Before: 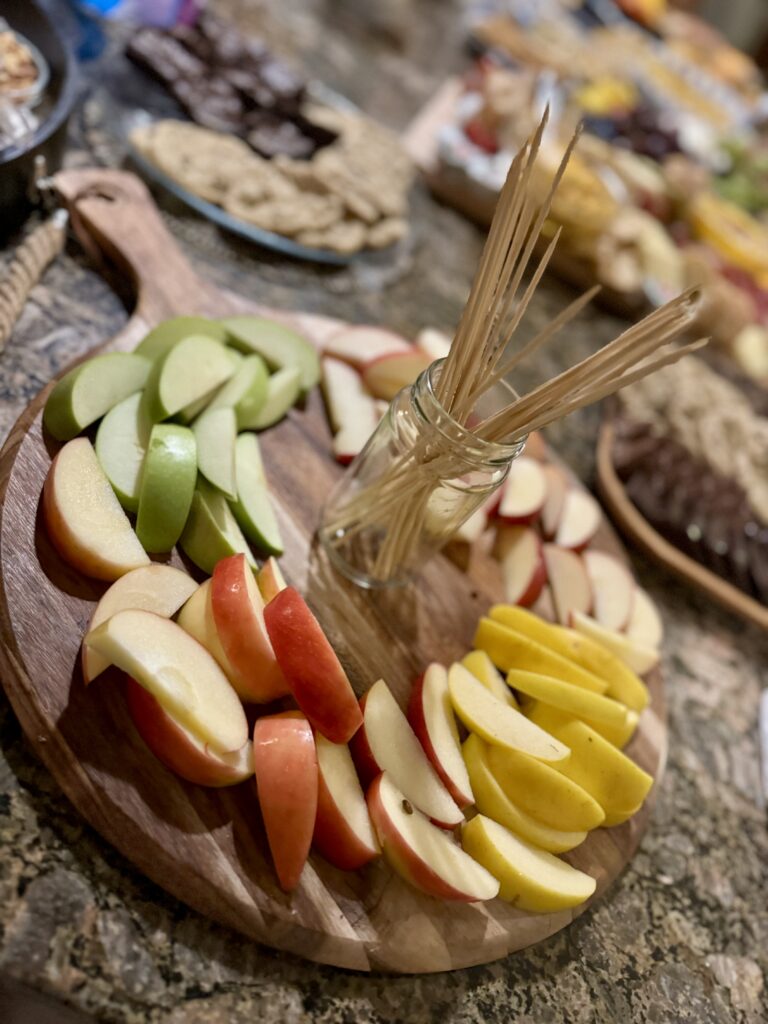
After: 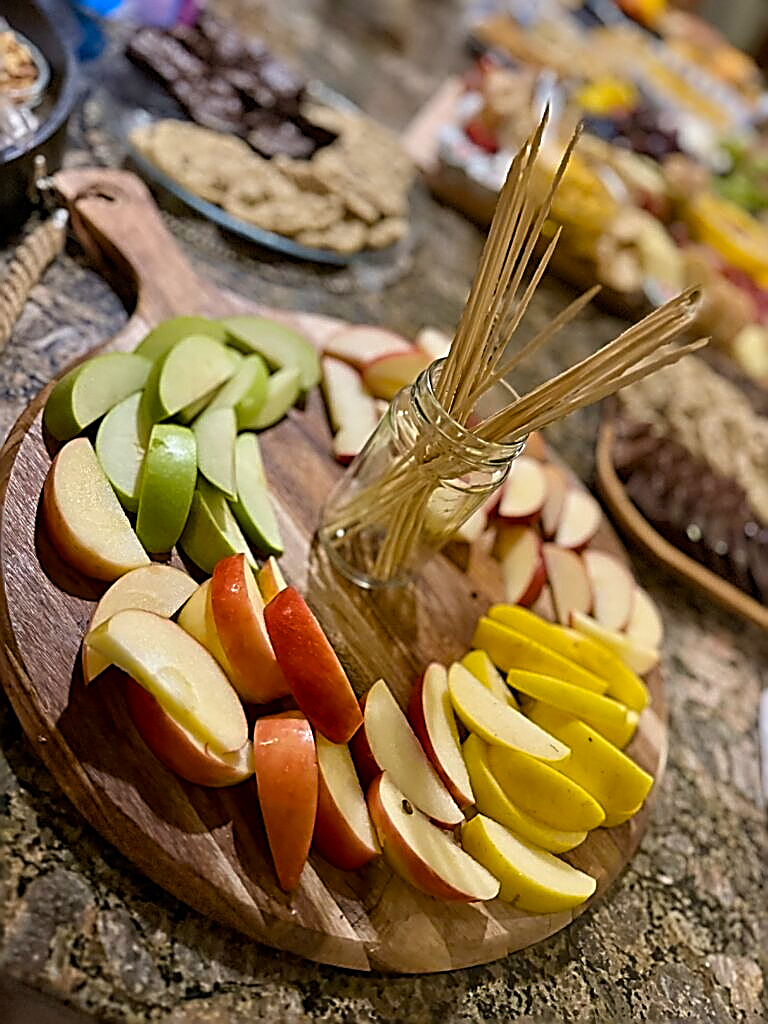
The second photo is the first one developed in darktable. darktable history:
sharpen: amount 2
color balance rgb: perceptual saturation grading › global saturation 25%, global vibrance 20%
